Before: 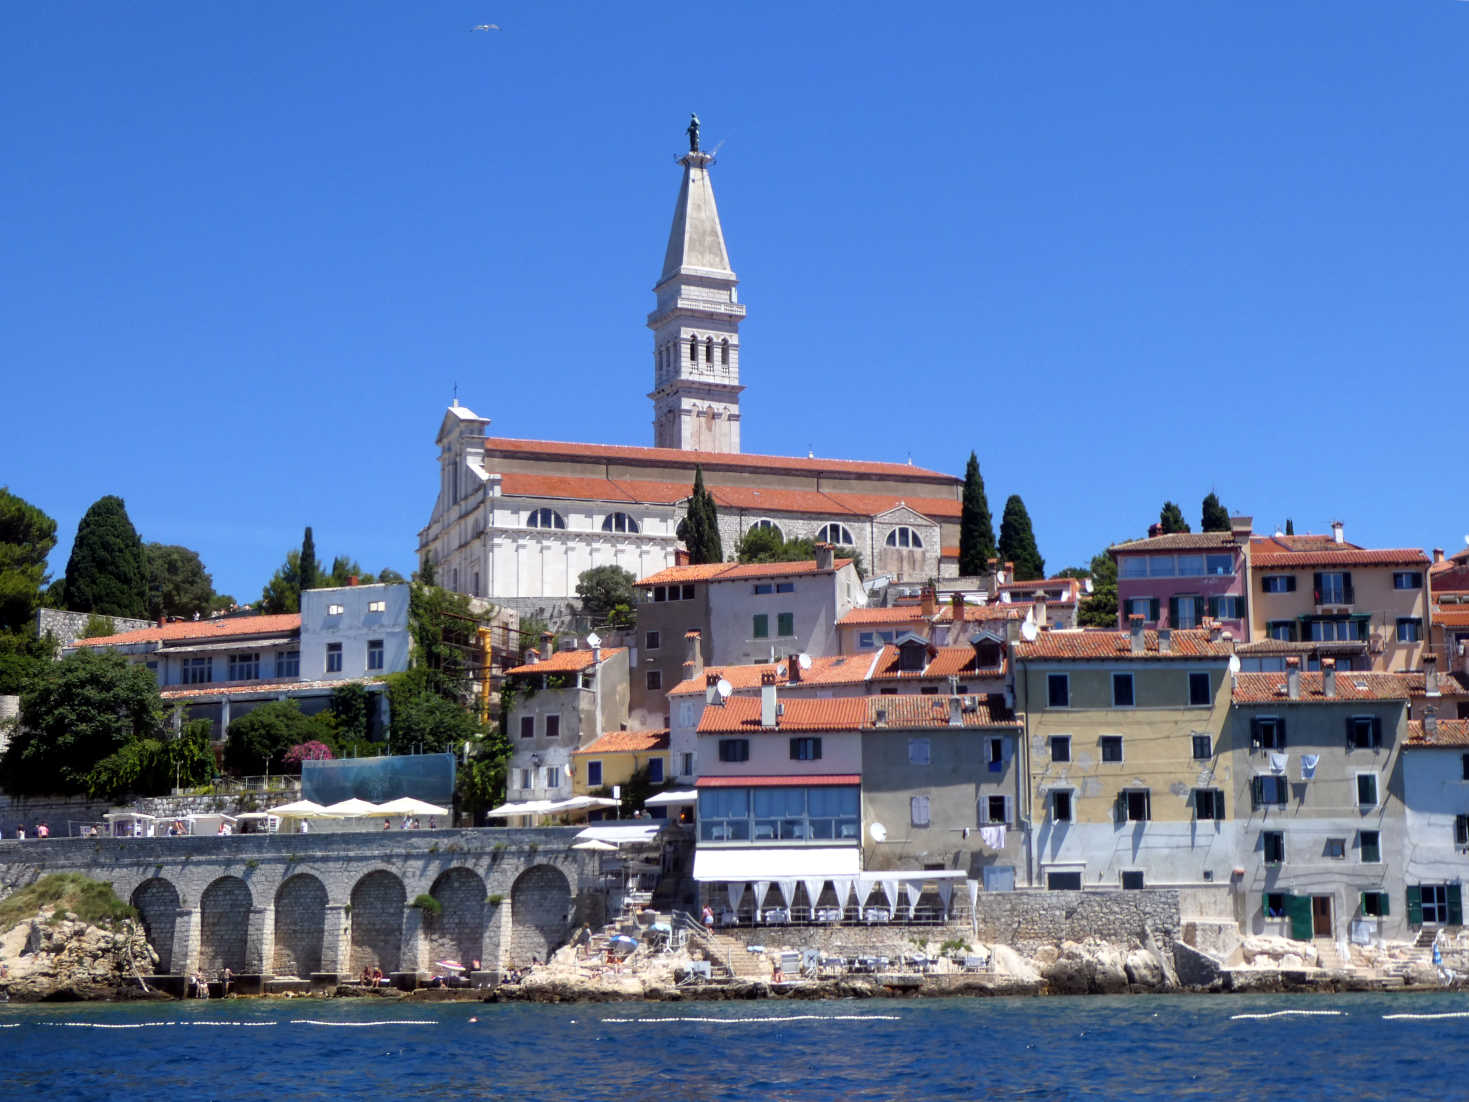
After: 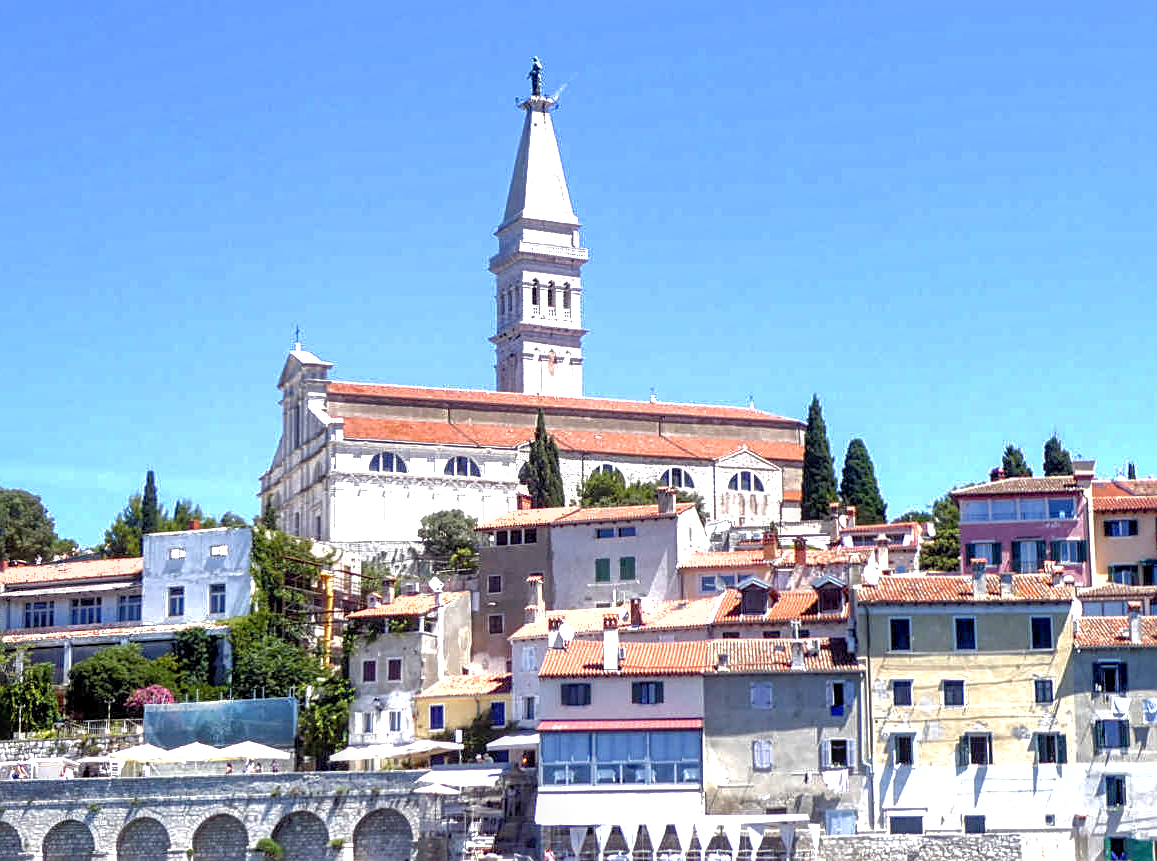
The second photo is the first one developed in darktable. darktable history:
contrast brightness saturation: contrast 0.06, brightness -0.01, saturation -0.23
exposure: black level correction 0, exposure 1.3 EV, compensate highlight preservation false
local contrast: detail 130%
crop and rotate: left 10.77%, top 5.1%, right 10.41%, bottom 16.76%
shadows and highlights: on, module defaults
sharpen: on, module defaults
color balance rgb: perceptual saturation grading › global saturation 20%, perceptual saturation grading › highlights -25%, perceptual saturation grading › shadows 50%
